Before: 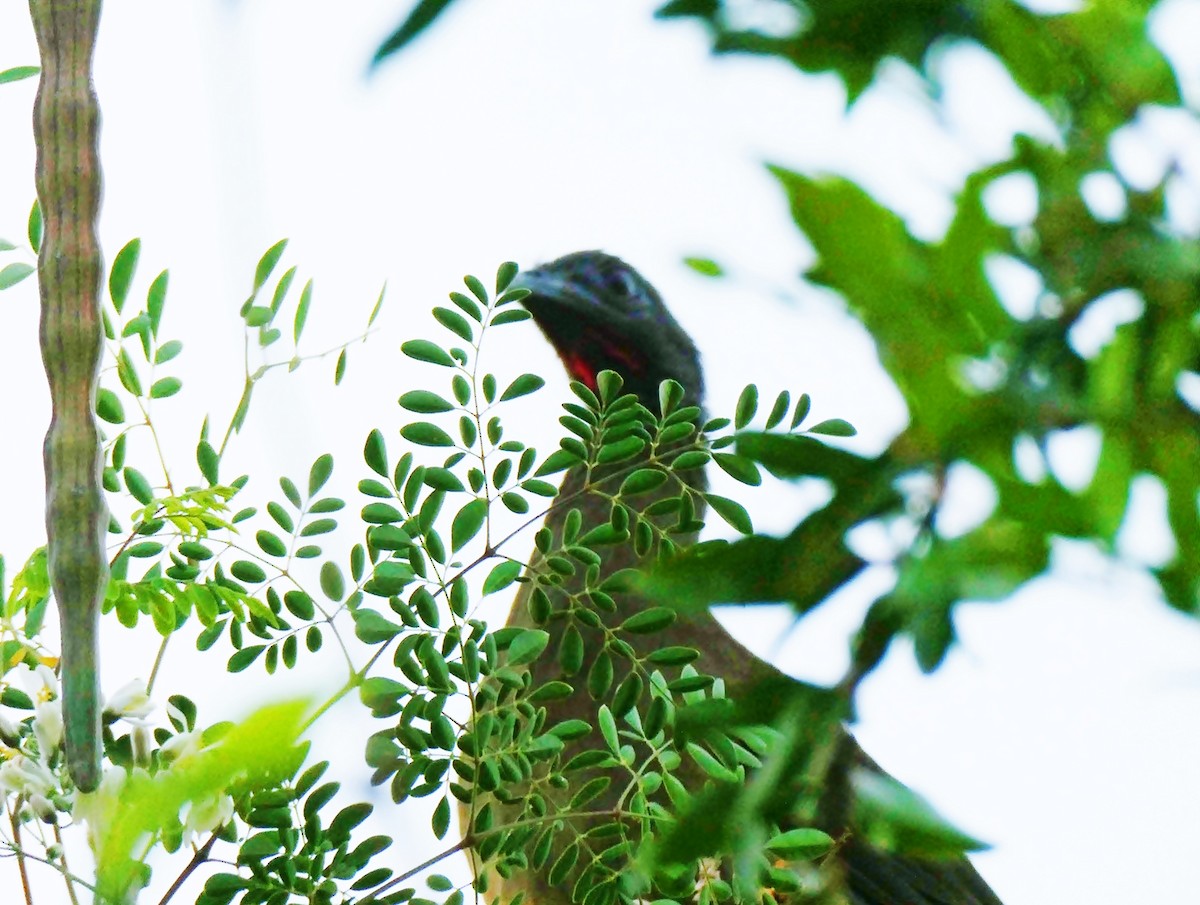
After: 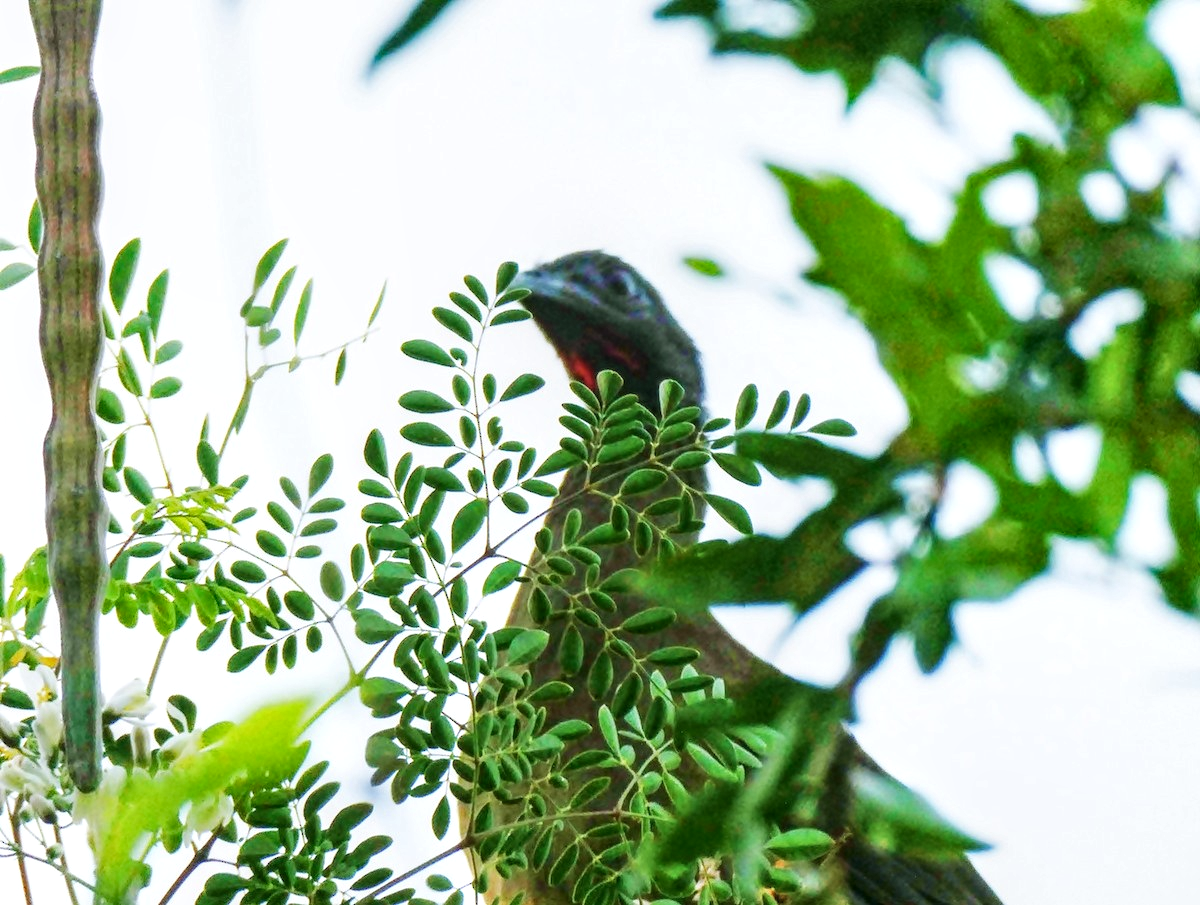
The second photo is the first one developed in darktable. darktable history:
rgb curve: mode RGB, independent channels
local contrast: highlights 61%, detail 143%, midtone range 0.428
